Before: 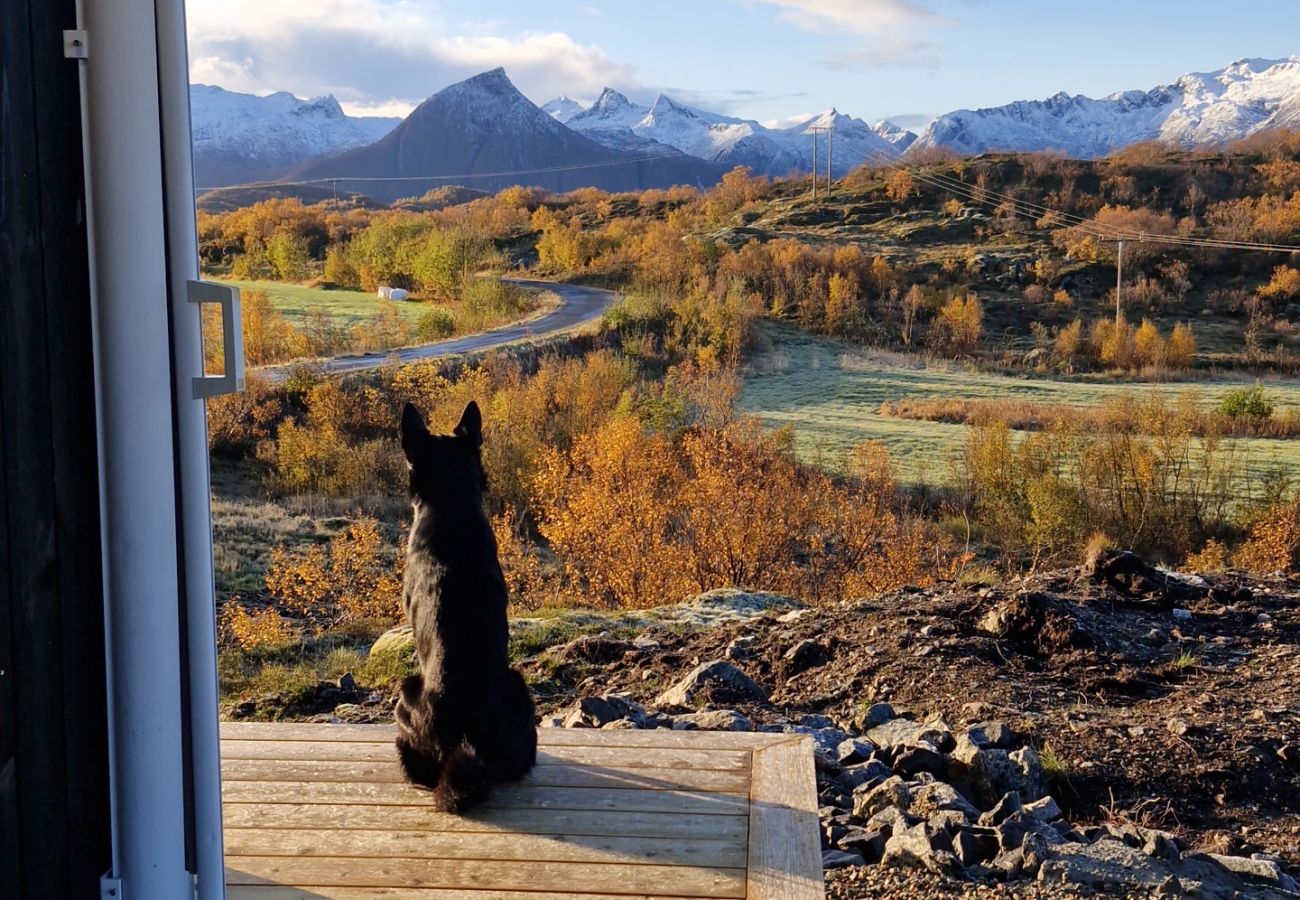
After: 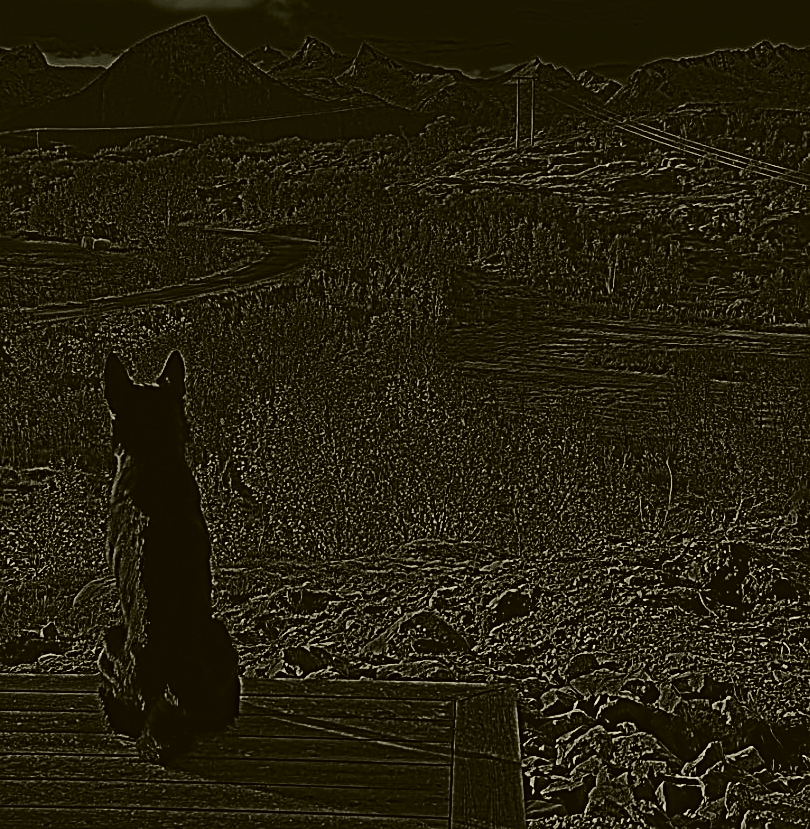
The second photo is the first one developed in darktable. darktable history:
exposure: black level correction 0.005, exposure 0.417 EV, compensate highlight preservation false
haze removal: compatibility mode true, adaptive false
sharpen: radius 1.272, amount 0.305, threshold 0
crop and rotate: left 22.918%, top 5.629%, right 14.711%, bottom 2.247%
highpass: sharpness 9.84%, contrast boost 9.94%
color balance: mode lift, gamma, gain (sRGB), lift [1.04, 1, 1, 0.97], gamma [1.01, 1, 1, 0.97], gain [0.96, 1, 1, 0.97]
tone curve: curves: ch0 [(0, 0) (0.136, 0.071) (0.346, 0.366) (0.489, 0.573) (0.66, 0.748) (0.858, 0.926) (1, 0.977)]; ch1 [(0, 0) (0.353, 0.344) (0.45, 0.46) (0.498, 0.498) (0.521, 0.512) (0.563, 0.559) (0.592, 0.605) (0.641, 0.673) (1, 1)]; ch2 [(0, 0) (0.333, 0.346) (0.375, 0.375) (0.424, 0.43) (0.476, 0.492) (0.502, 0.502) (0.524, 0.531) (0.579, 0.61) (0.612, 0.644) (0.641, 0.722) (1, 1)], color space Lab, independent channels, preserve colors none
contrast brightness saturation: contrast 0.77, brightness -1, saturation 1
